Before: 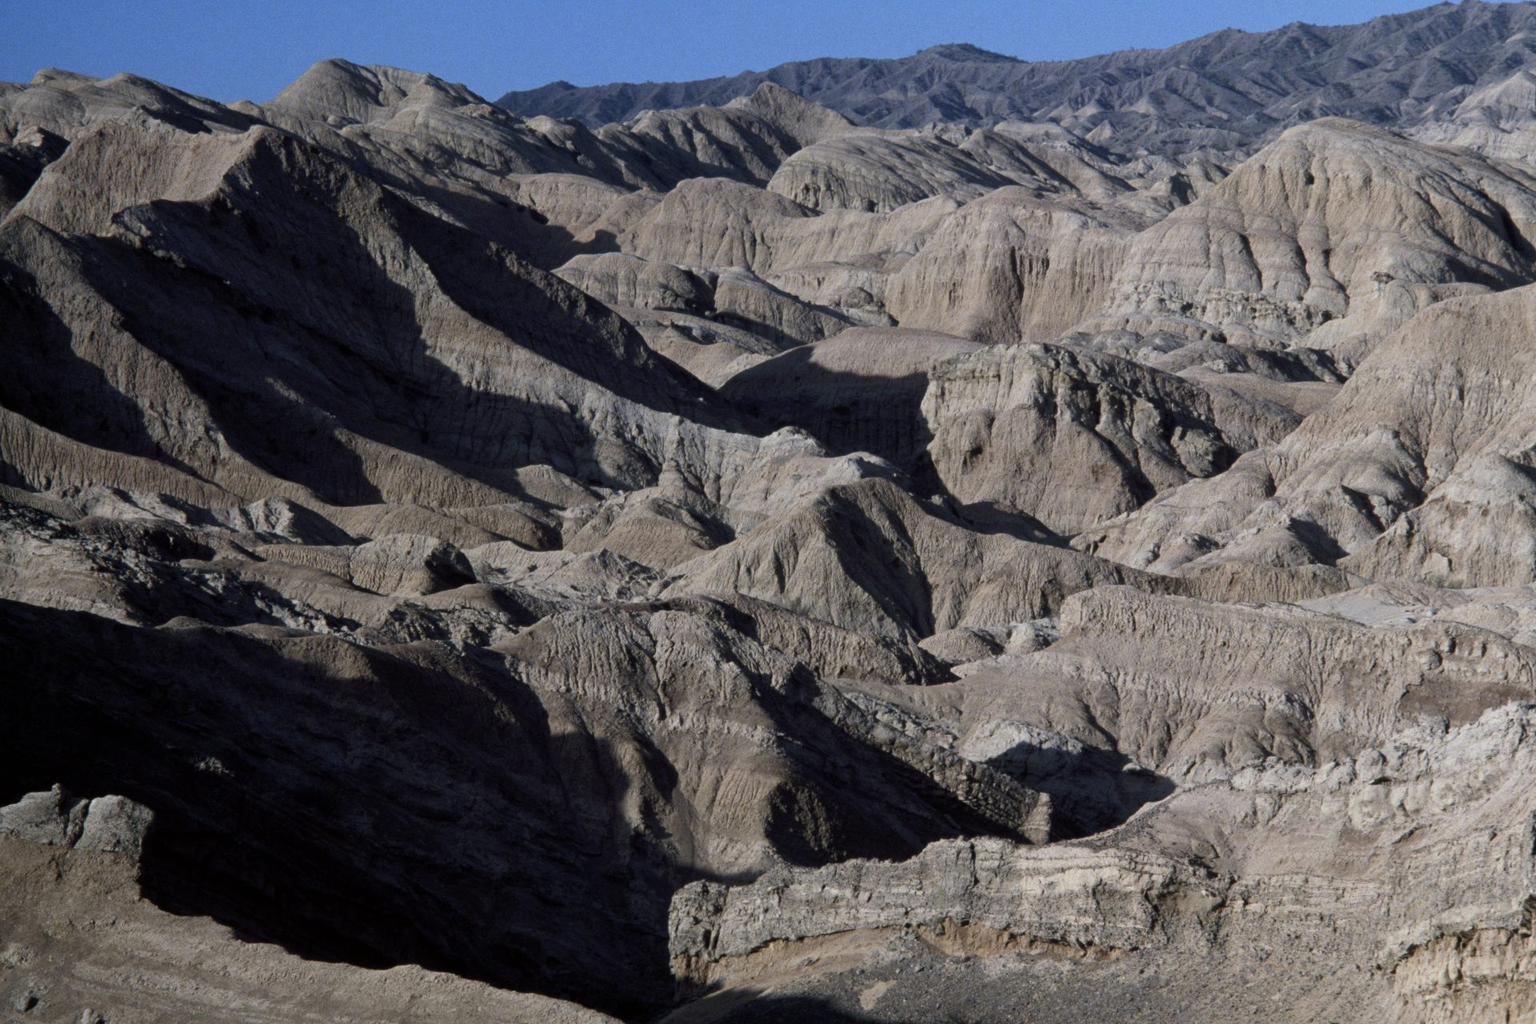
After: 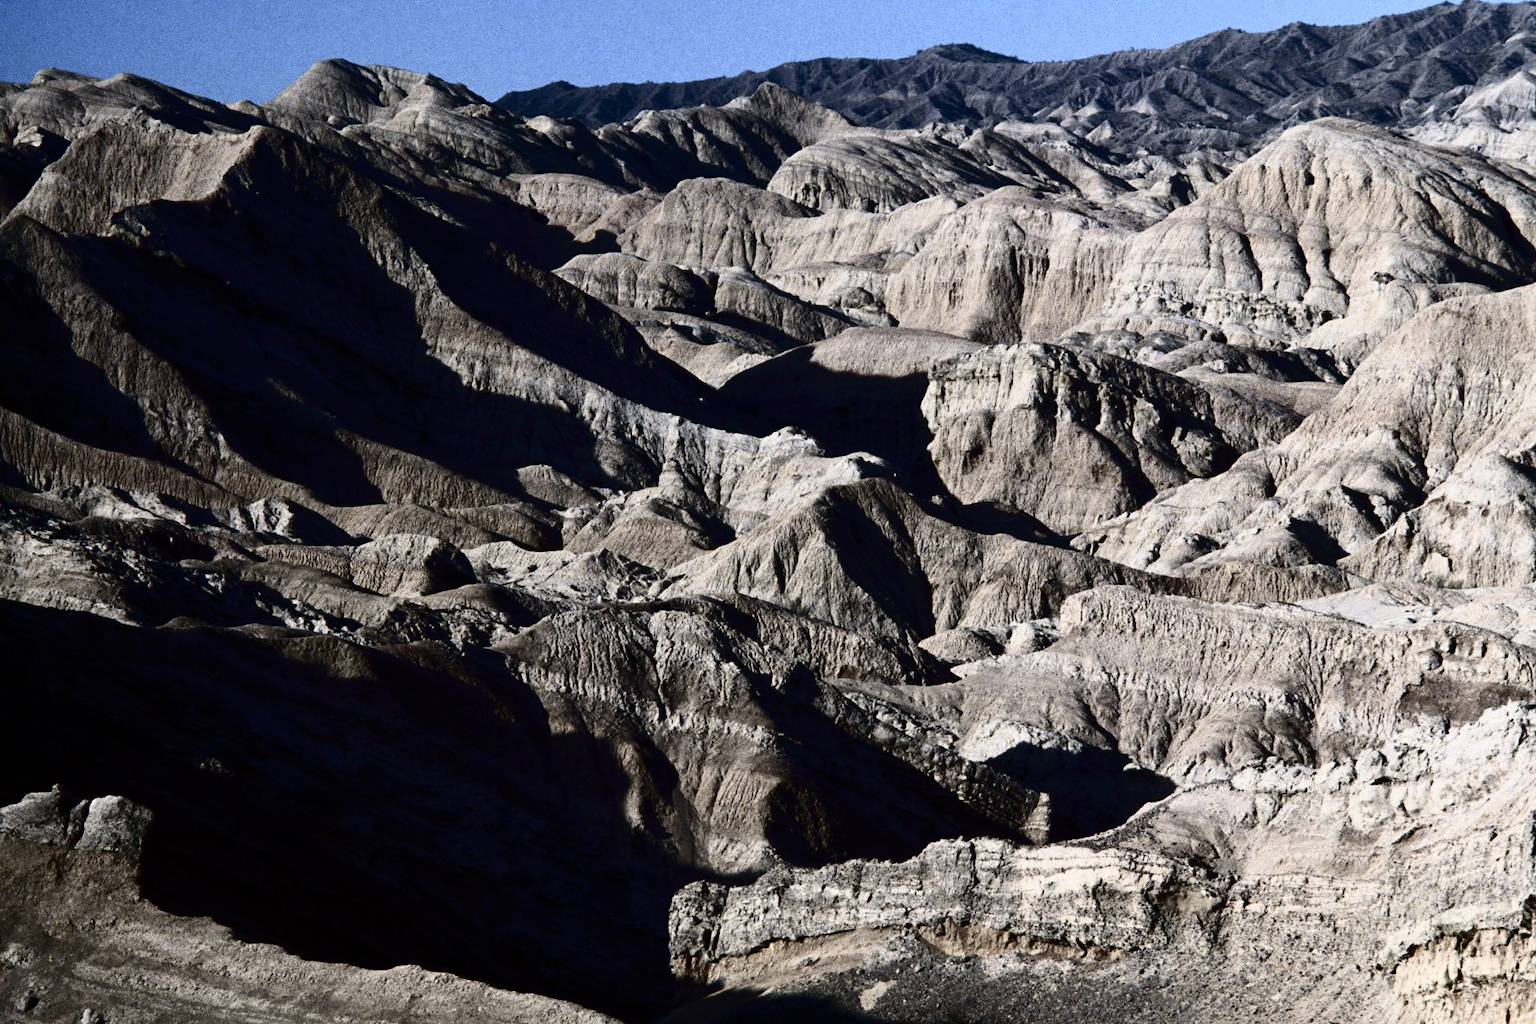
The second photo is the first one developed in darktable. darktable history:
tone curve: curves: ch0 [(0, 0) (0.003, 0.001) (0.011, 0.005) (0.025, 0.009) (0.044, 0.014) (0.069, 0.018) (0.1, 0.025) (0.136, 0.029) (0.177, 0.042) (0.224, 0.064) (0.277, 0.107) (0.335, 0.182) (0.399, 0.3) (0.468, 0.462) (0.543, 0.639) (0.623, 0.802) (0.709, 0.916) (0.801, 0.963) (0.898, 0.988) (1, 1)], color space Lab, independent channels, preserve colors none
